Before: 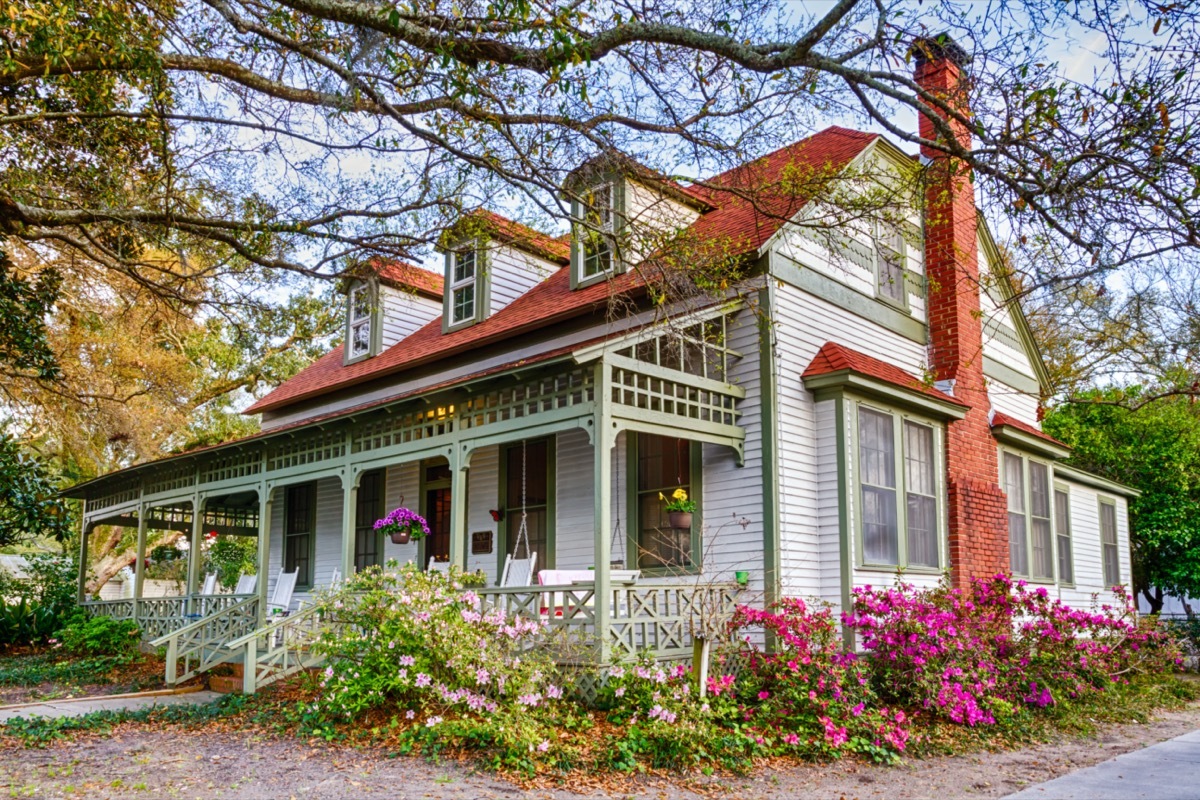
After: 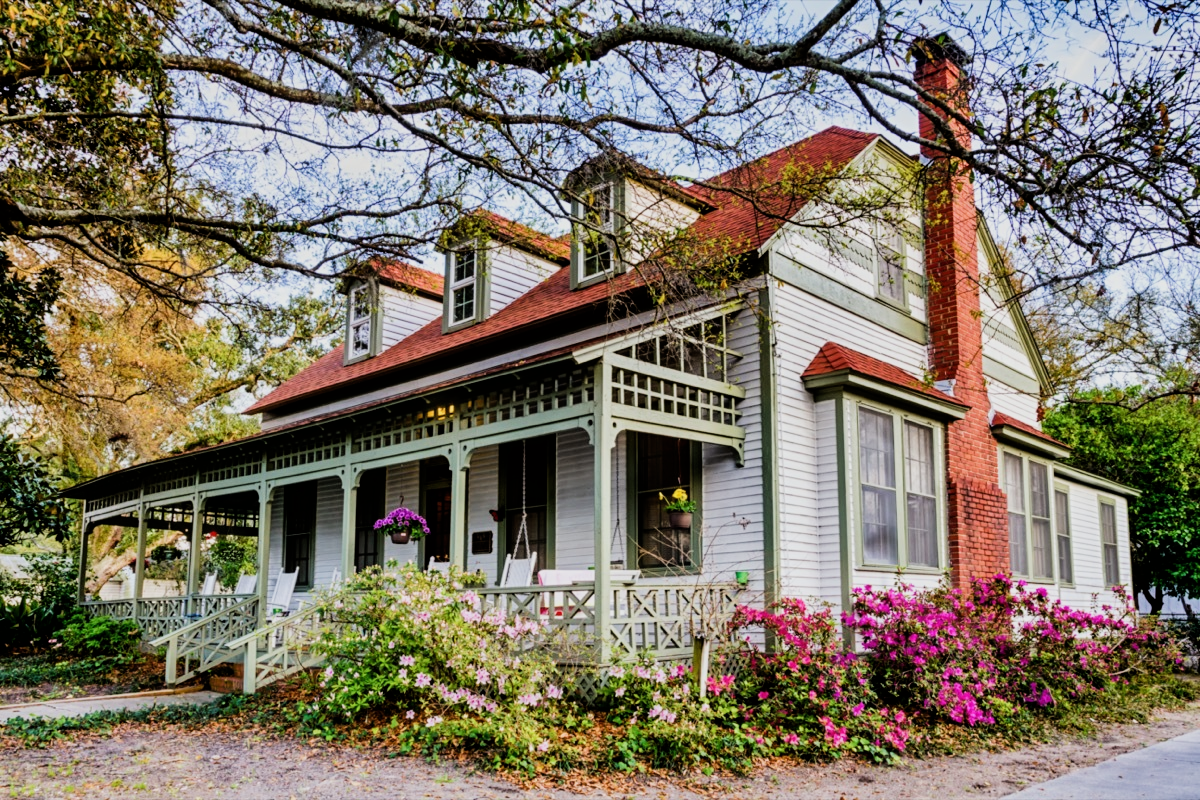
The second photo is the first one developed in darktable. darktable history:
filmic rgb: black relative exposure -5.03 EV, white relative exposure 3.97 EV, hardness 2.87, contrast 1.394, highlights saturation mix -30.05%
